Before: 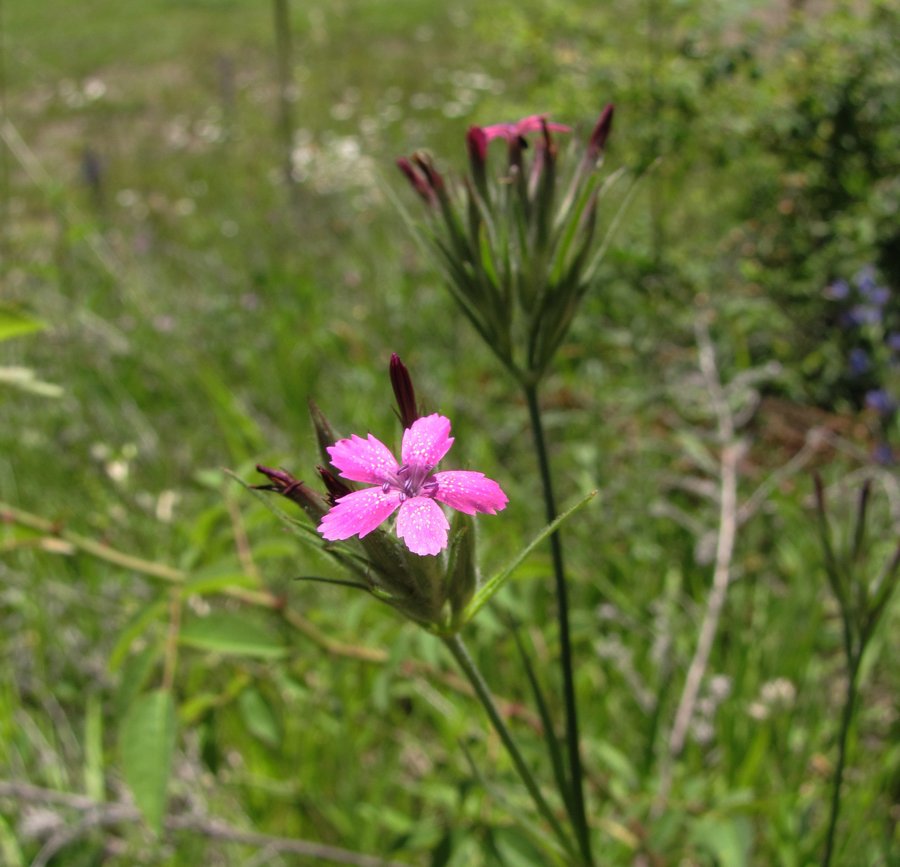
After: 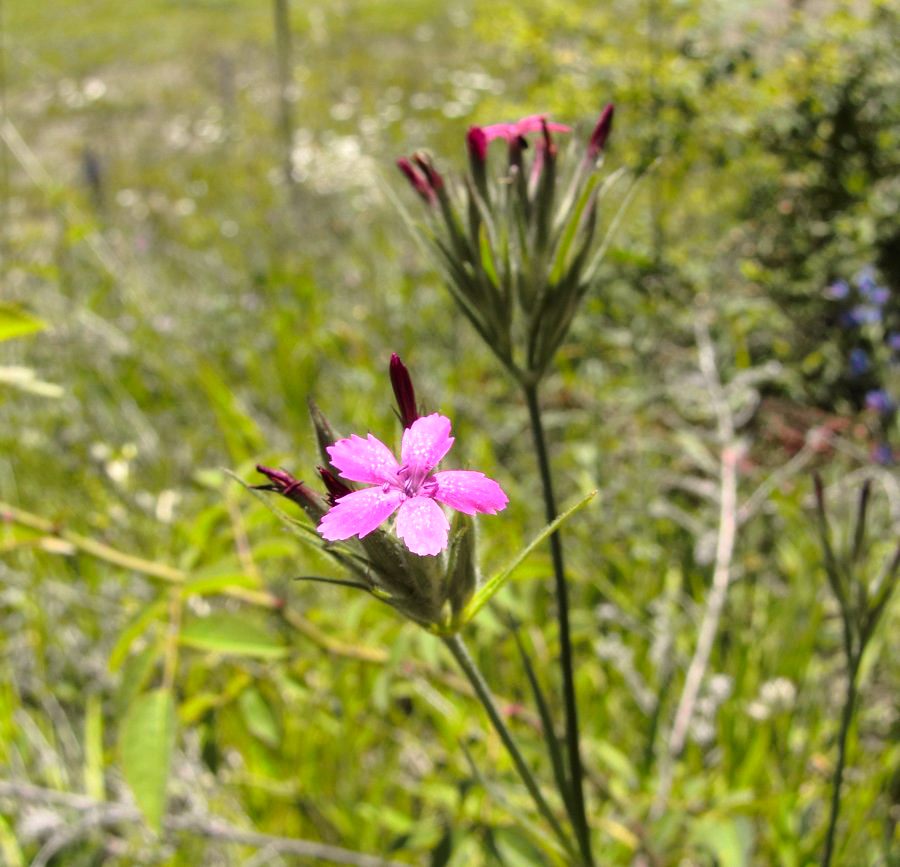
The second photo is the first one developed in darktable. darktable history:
exposure: black level correction 0, exposure 0.7 EV, compensate exposure bias true, compensate highlight preservation false
tone curve: curves: ch0 [(0, 0) (0.087, 0.054) (0.281, 0.245) (0.506, 0.526) (0.8, 0.824) (0.994, 0.955)]; ch1 [(0, 0) (0.27, 0.195) (0.406, 0.435) (0.452, 0.474) (0.495, 0.5) (0.514, 0.508) (0.537, 0.556) (0.654, 0.689) (1, 1)]; ch2 [(0, 0) (0.269, 0.299) (0.459, 0.441) (0.498, 0.499) (0.523, 0.52) (0.551, 0.549) (0.633, 0.625) (0.659, 0.681) (0.718, 0.764) (1, 1)], color space Lab, independent channels, preserve colors none
